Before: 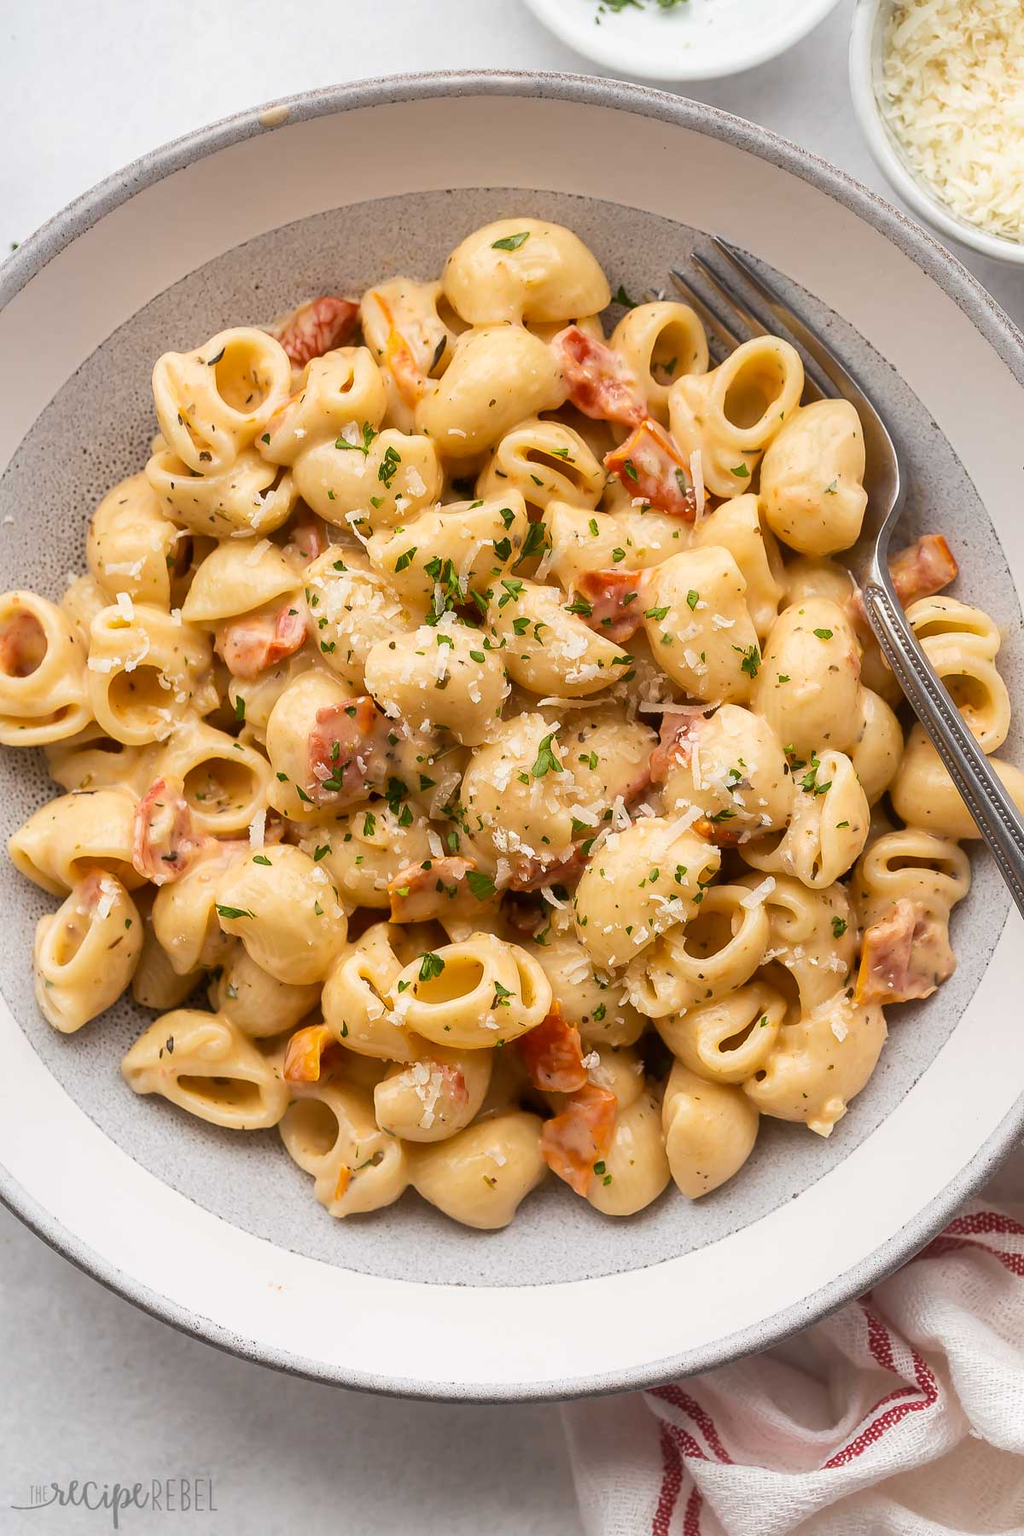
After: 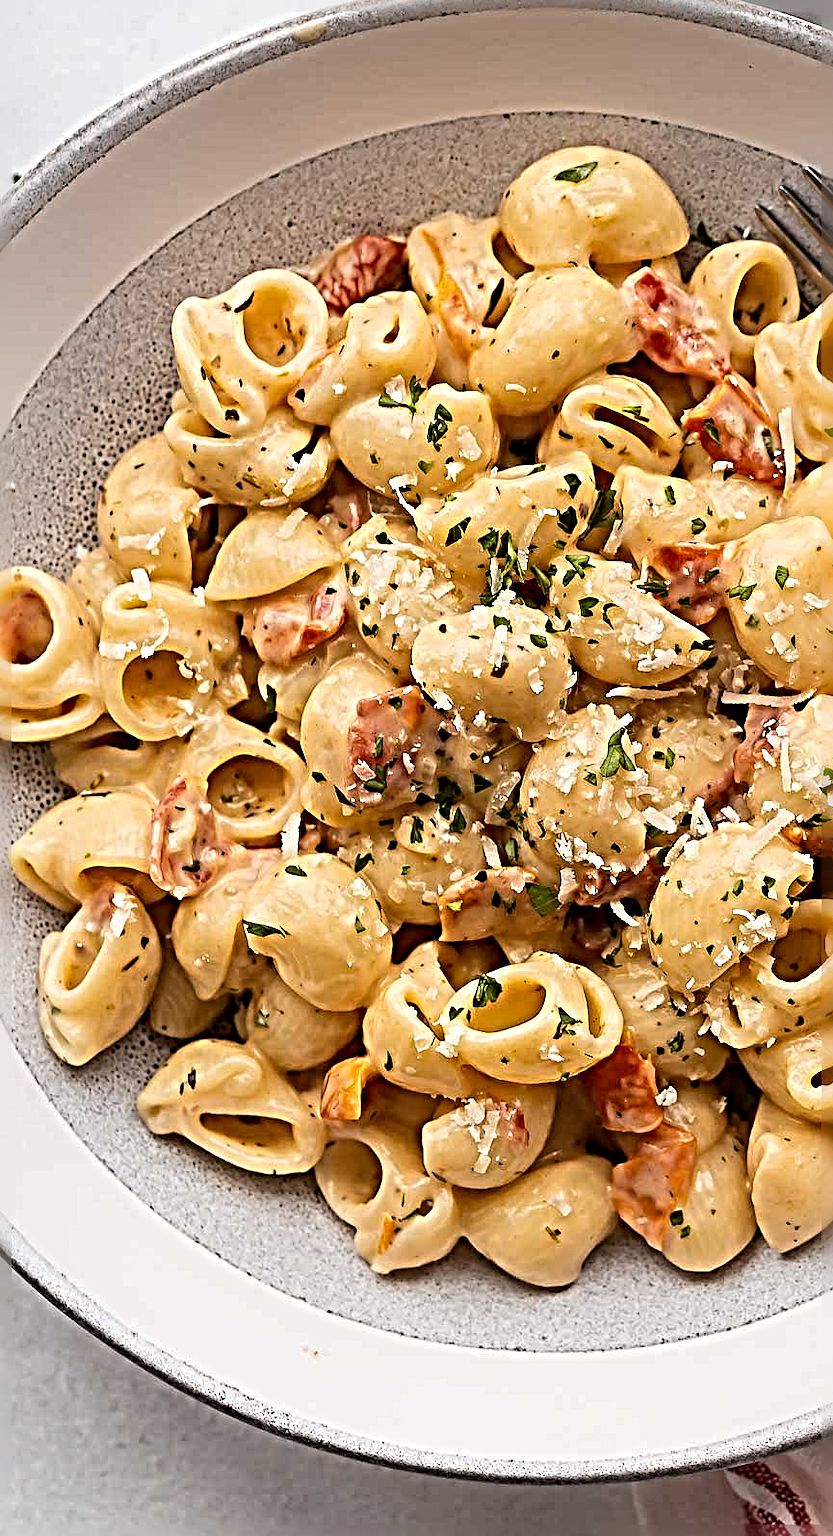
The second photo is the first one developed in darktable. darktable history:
sharpen: radius 6.28, amount 1.796, threshold 0.152
crop: top 5.803%, right 27.842%, bottom 5.573%
